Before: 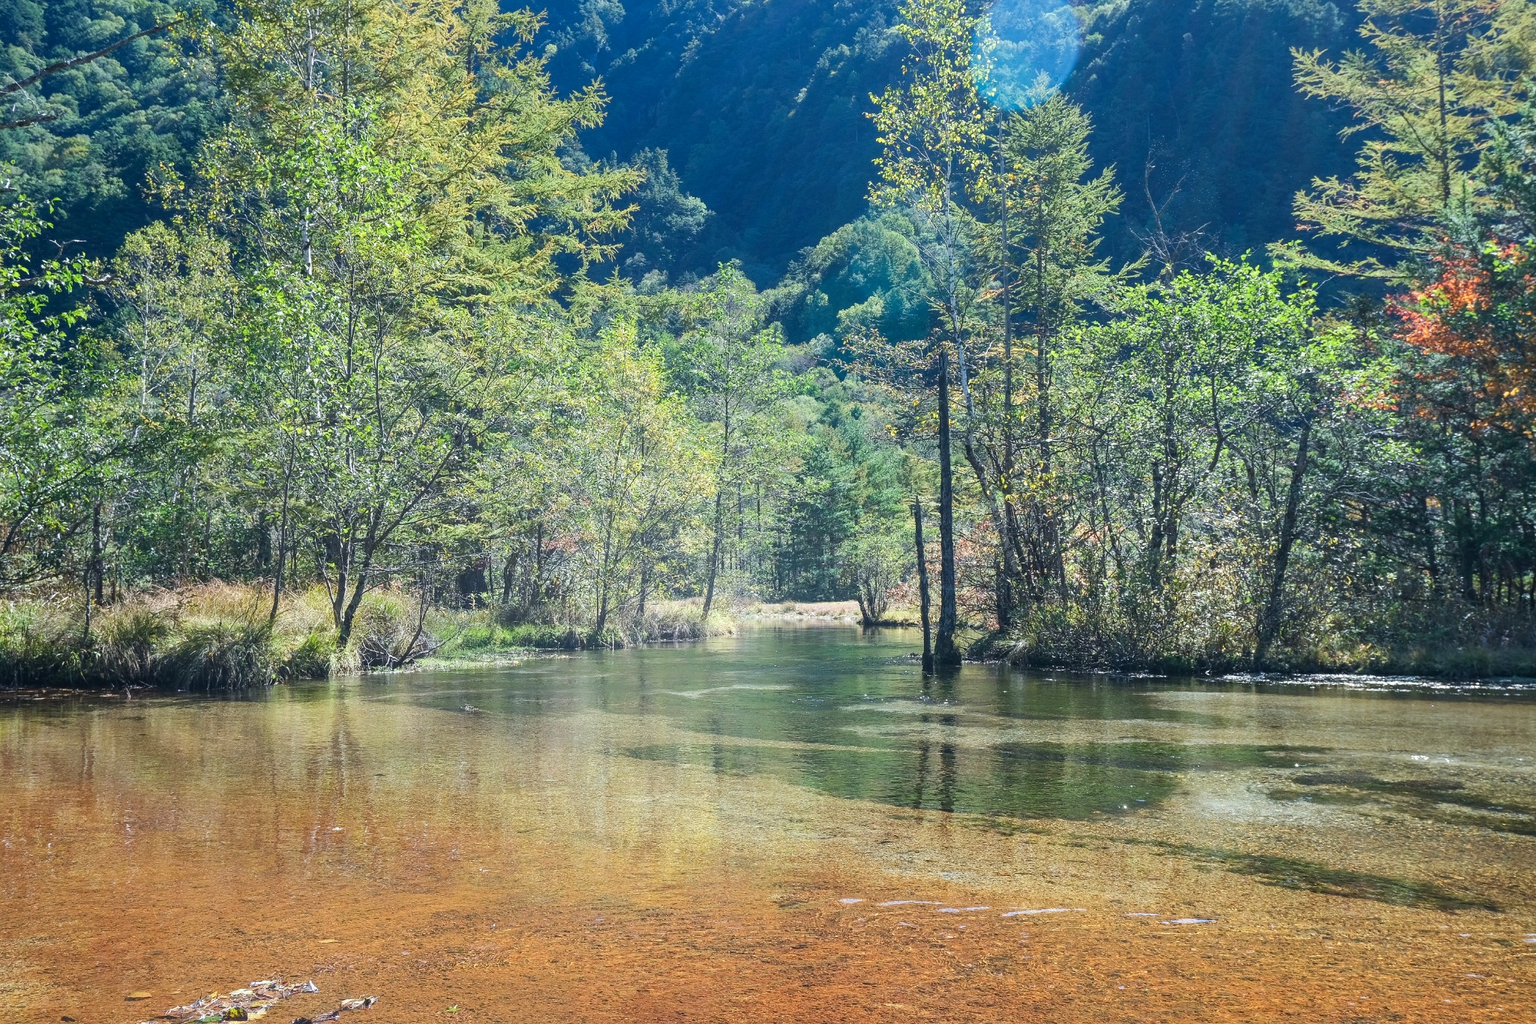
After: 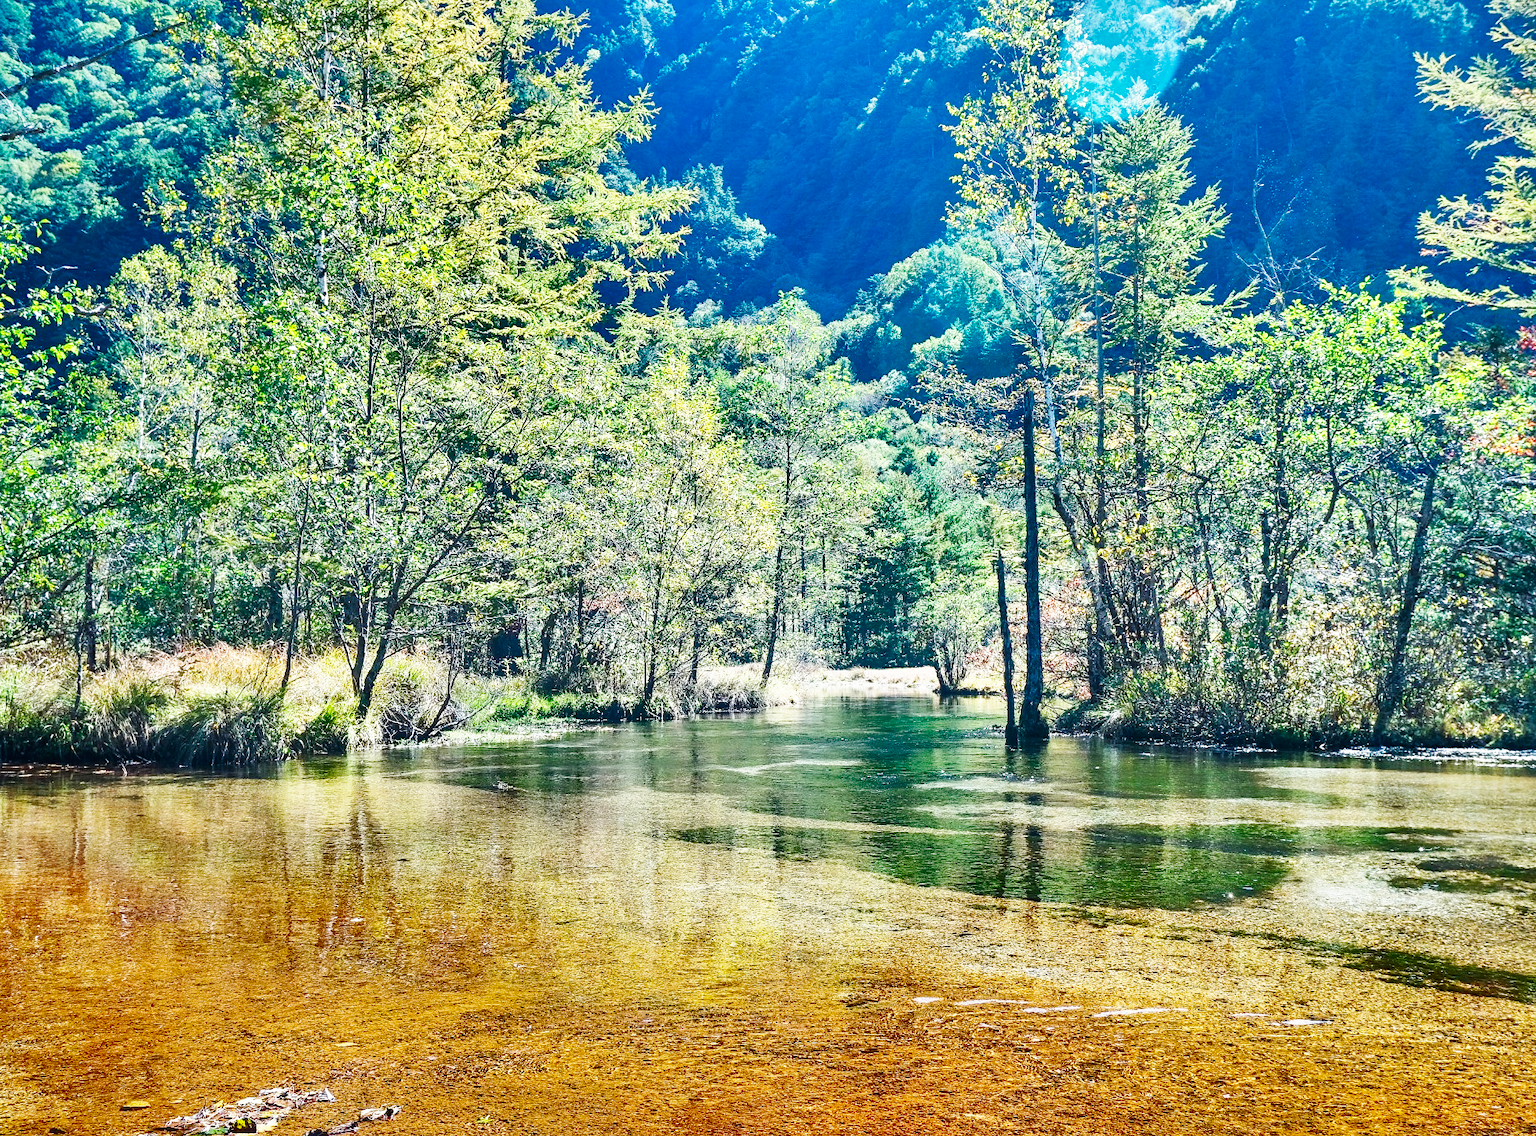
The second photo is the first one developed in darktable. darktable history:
base curve: curves: ch0 [(0, 0) (0.007, 0.004) (0.027, 0.03) (0.046, 0.07) (0.207, 0.54) (0.442, 0.872) (0.673, 0.972) (1, 1)], preserve colors none
shadows and highlights: shadows 24.5, highlights -78.15, soften with gaussian
crop and rotate: left 1.088%, right 8.807%
